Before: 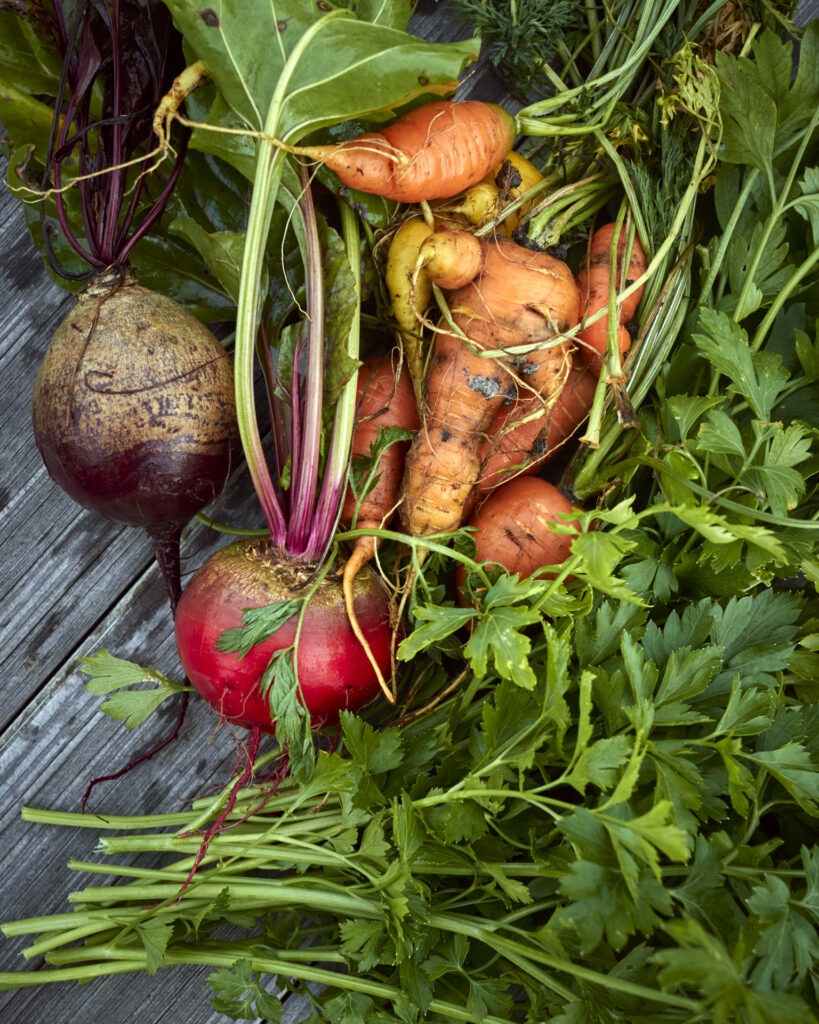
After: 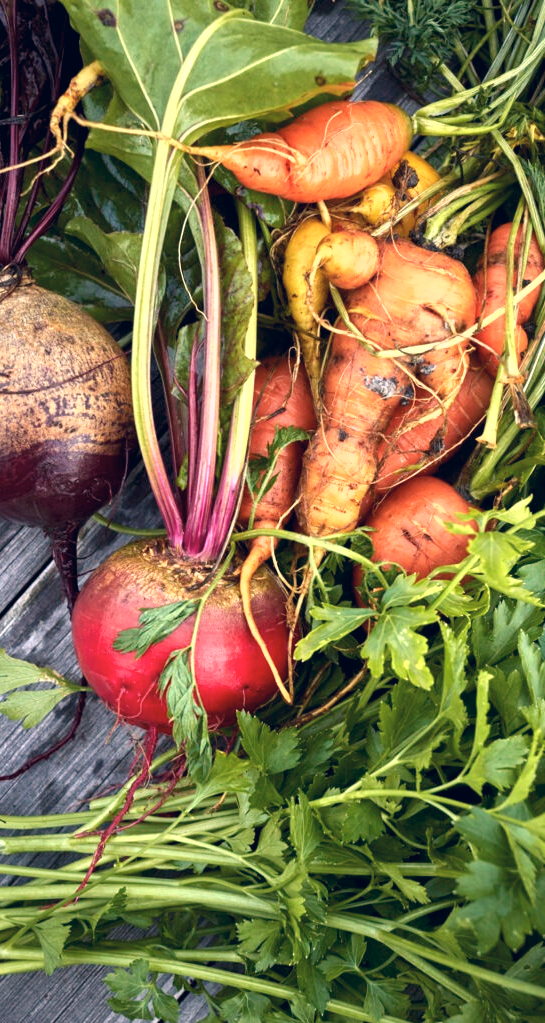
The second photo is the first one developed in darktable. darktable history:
color correction: highlights a* 14.46, highlights b* 5.85, shadows a* -5.53, shadows b* -15.24, saturation 0.85
exposure: exposure 0.657 EV, compensate highlight preservation false
shadows and highlights: shadows 40, highlights -54, highlights color adjustment 46%, low approximation 0.01, soften with gaussian
crop and rotate: left 12.648%, right 20.685%
